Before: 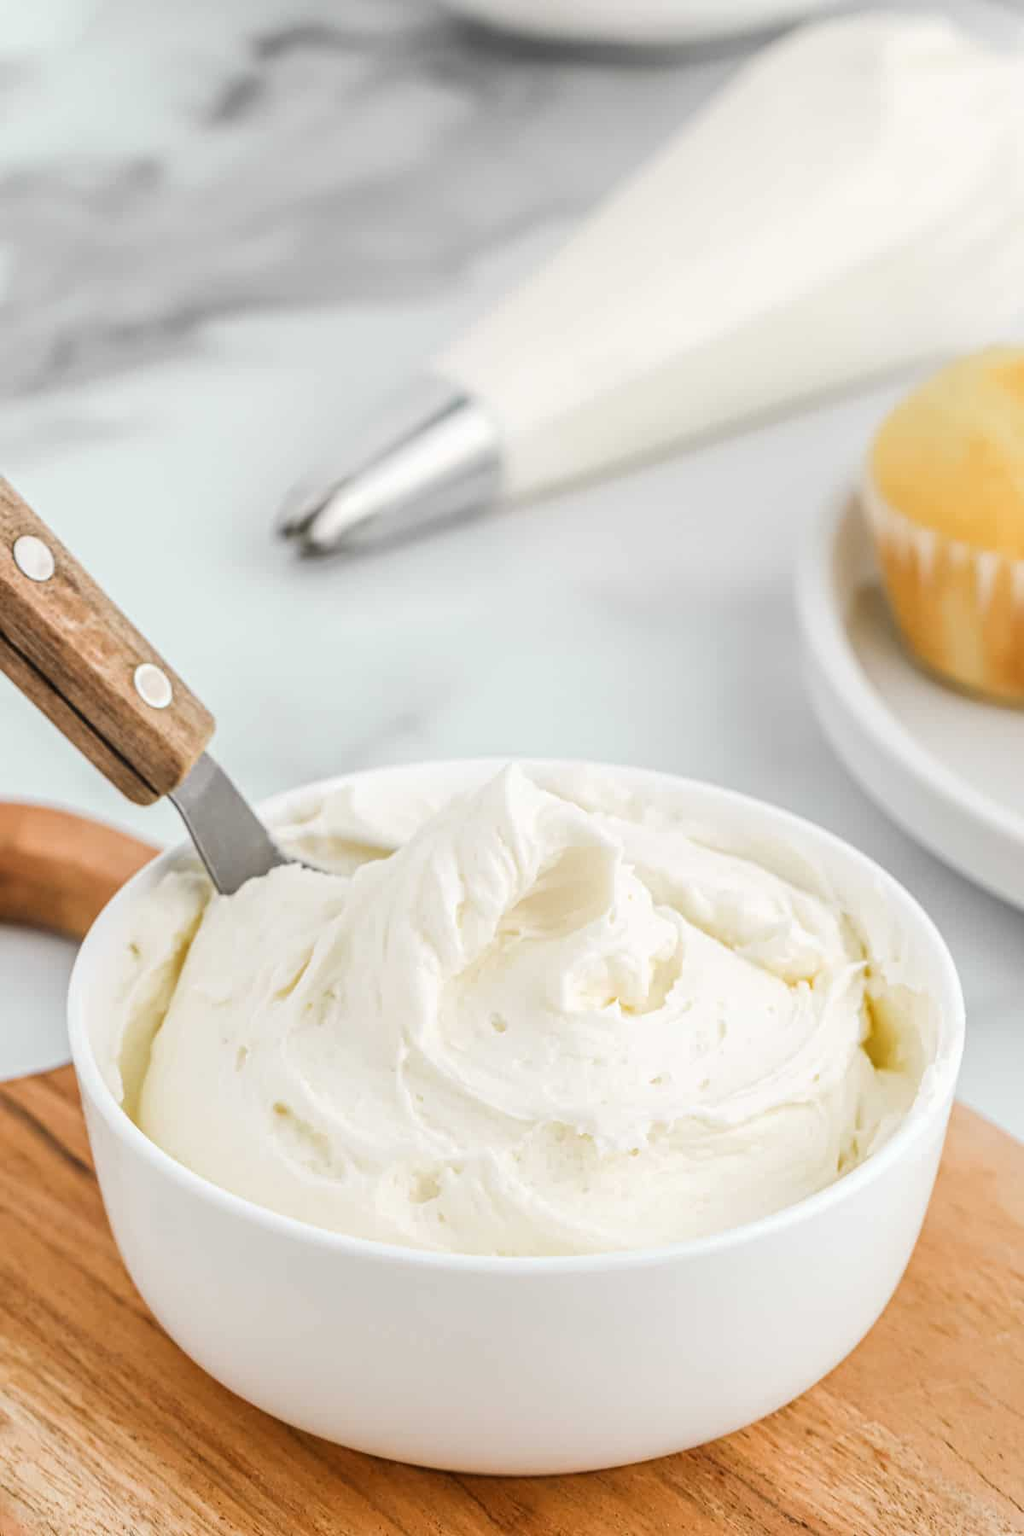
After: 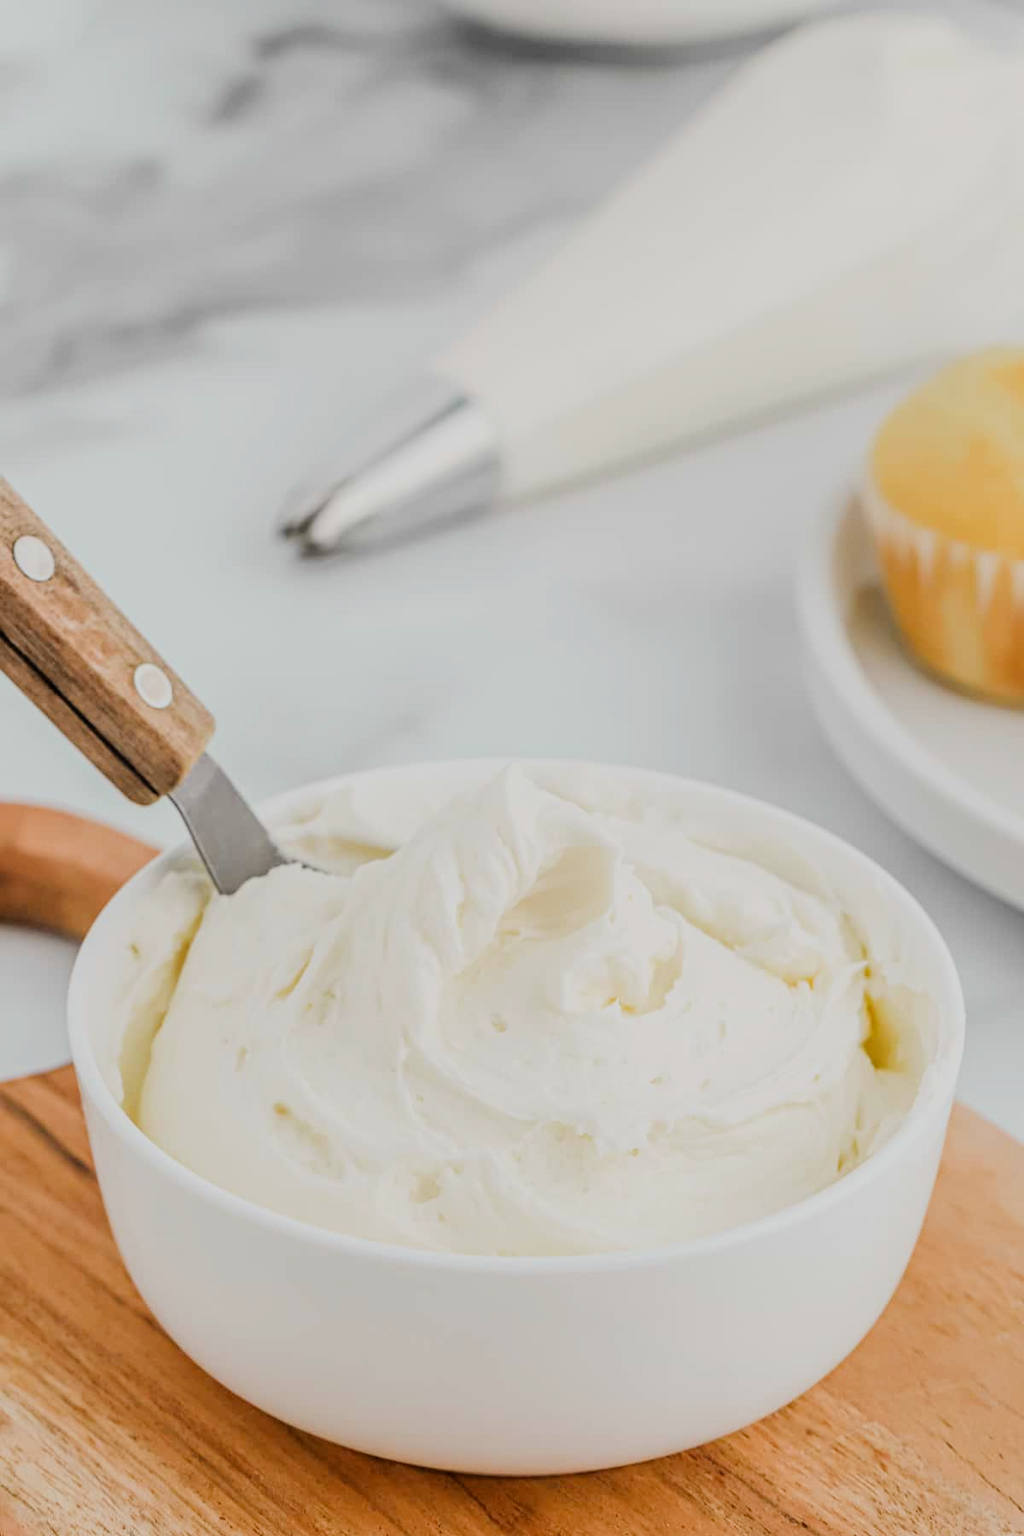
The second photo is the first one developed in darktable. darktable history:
contrast brightness saturation: contrast 0.037, saturation 0.065
filmic rgb: black relative exposure -7.65 EV, white relative exposure 4.56 EV, hardness 3.61
